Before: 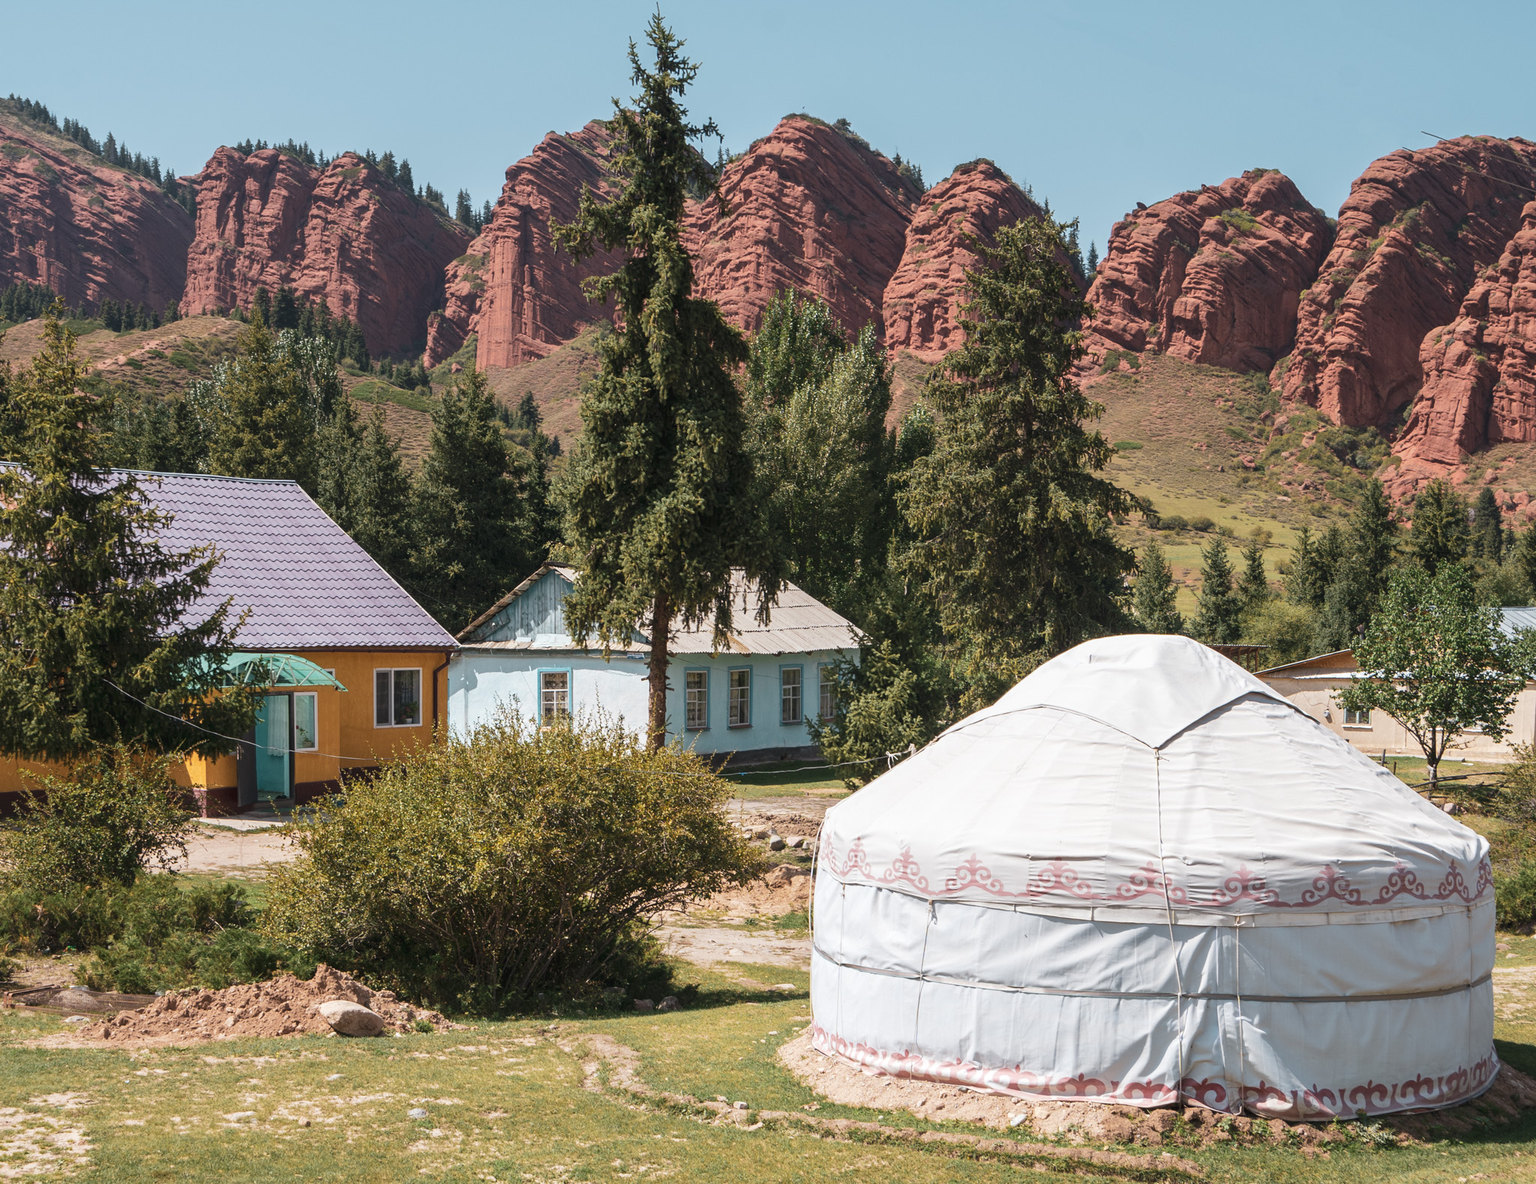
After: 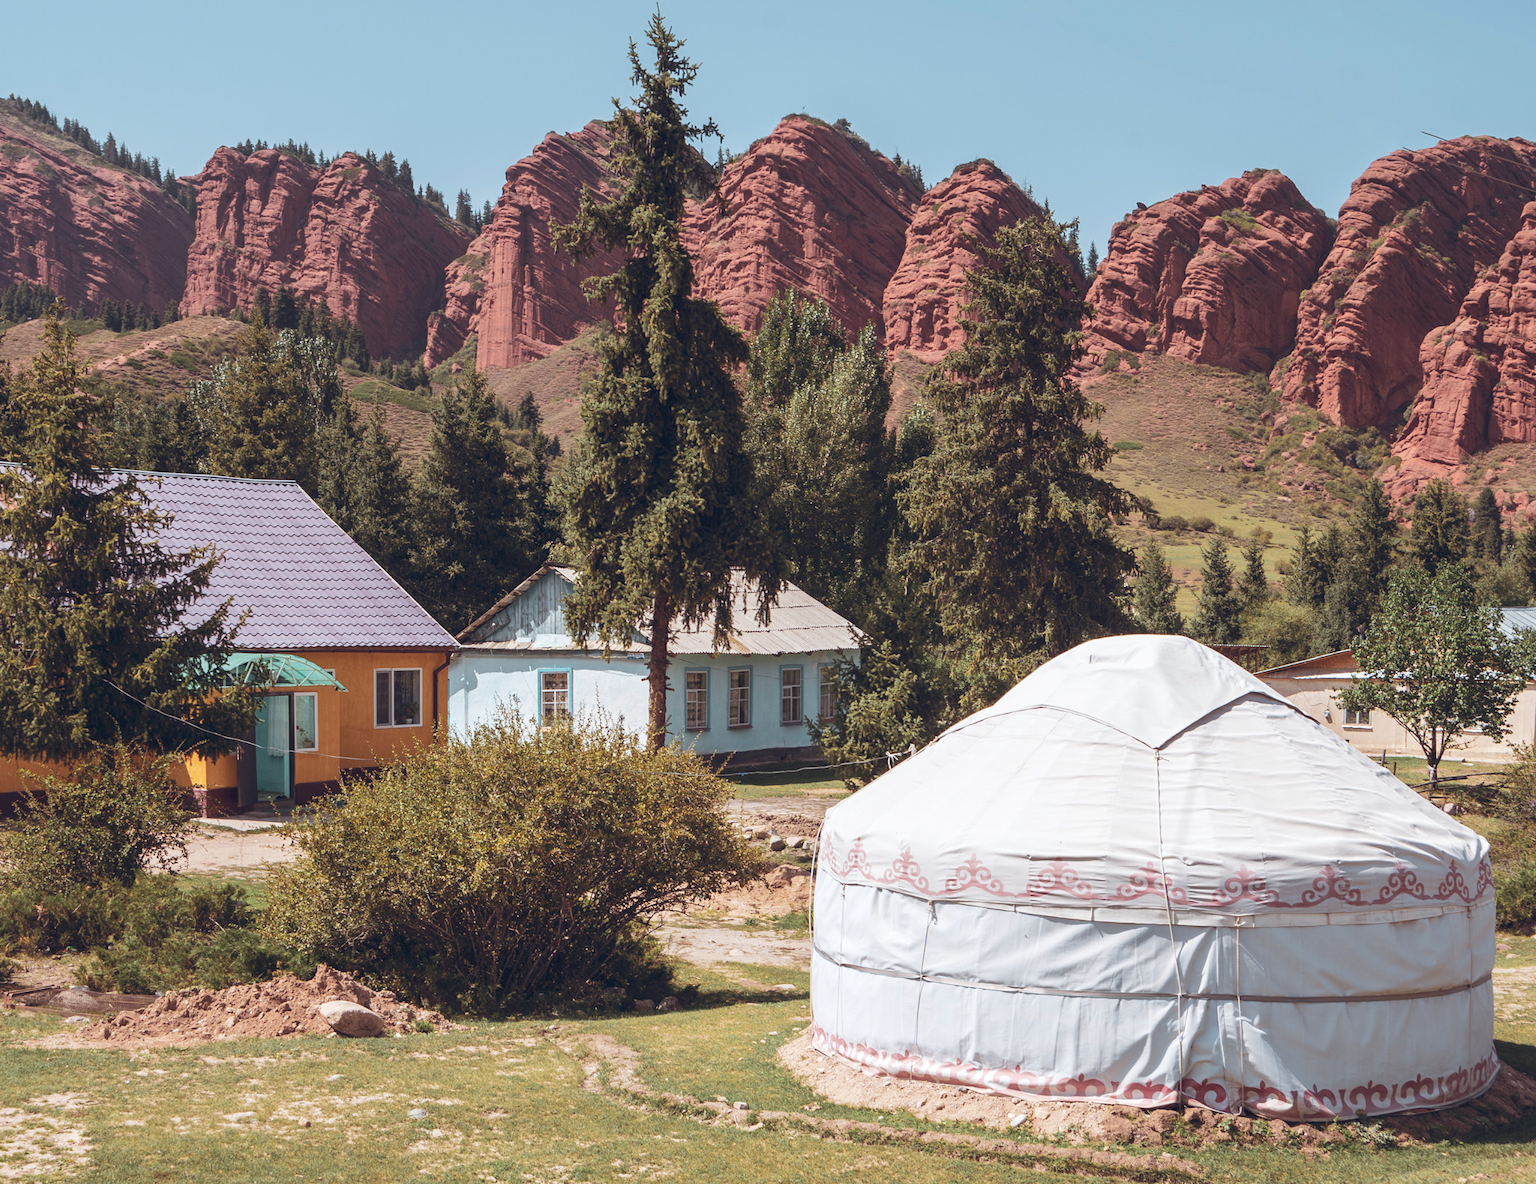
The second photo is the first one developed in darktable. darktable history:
color balance rgb: shadows lift › chroma 9.92%, shadows lift › hue 45.12°, power › luminance 3.26%, power › hue 231.93°, global offset › luminance 0.4%, global offset › chroma 0.21%, global offset › hue 255.02°
